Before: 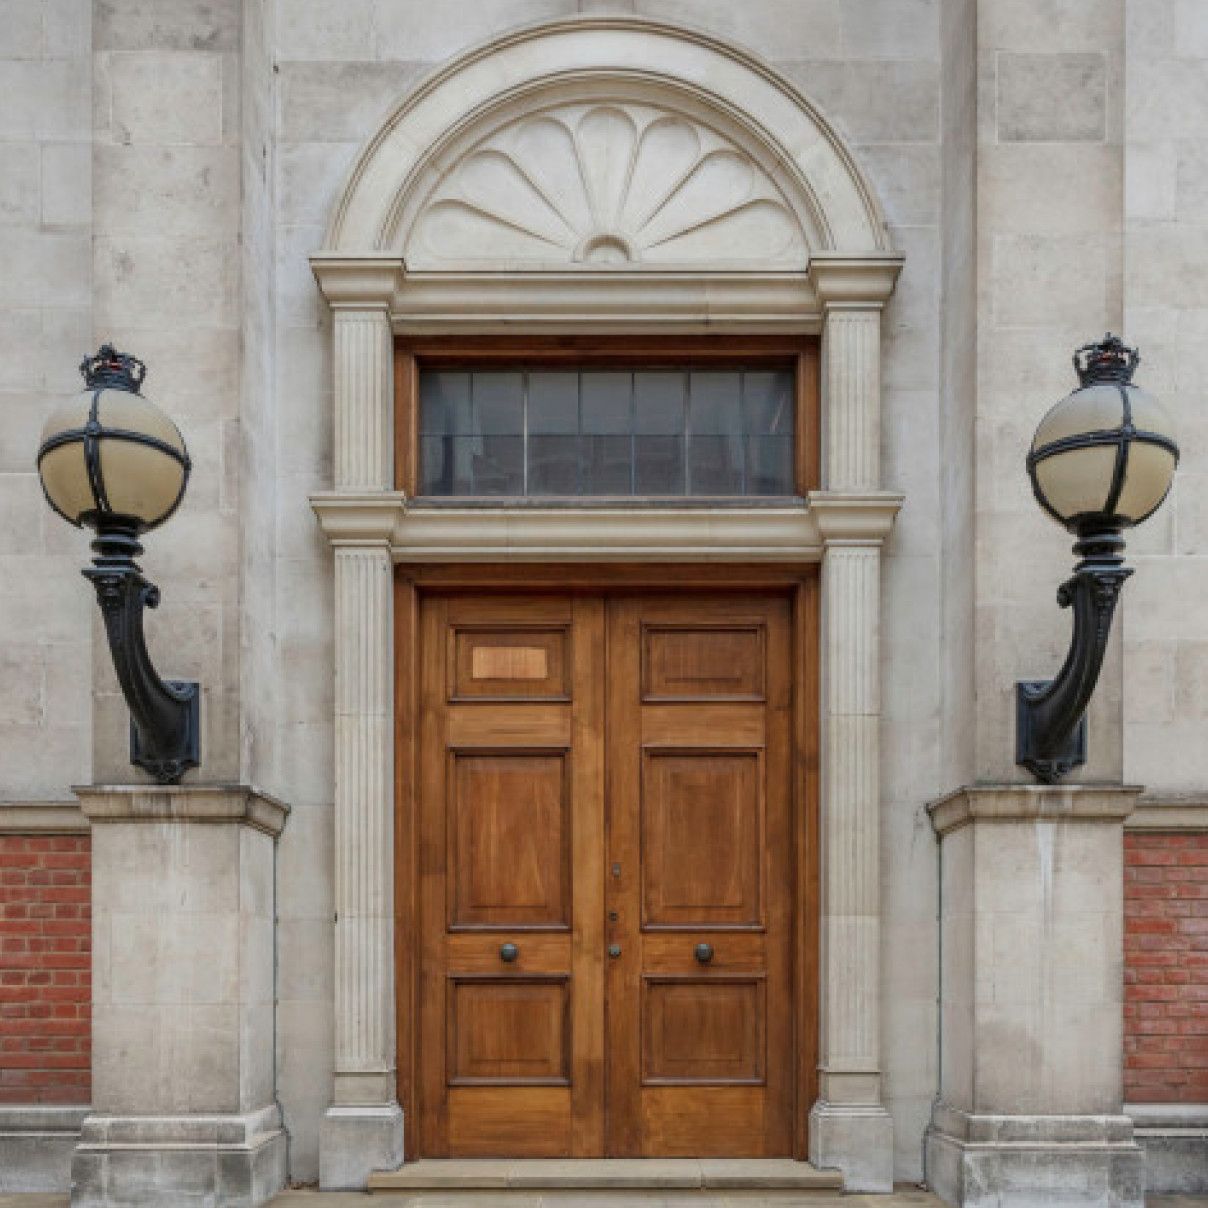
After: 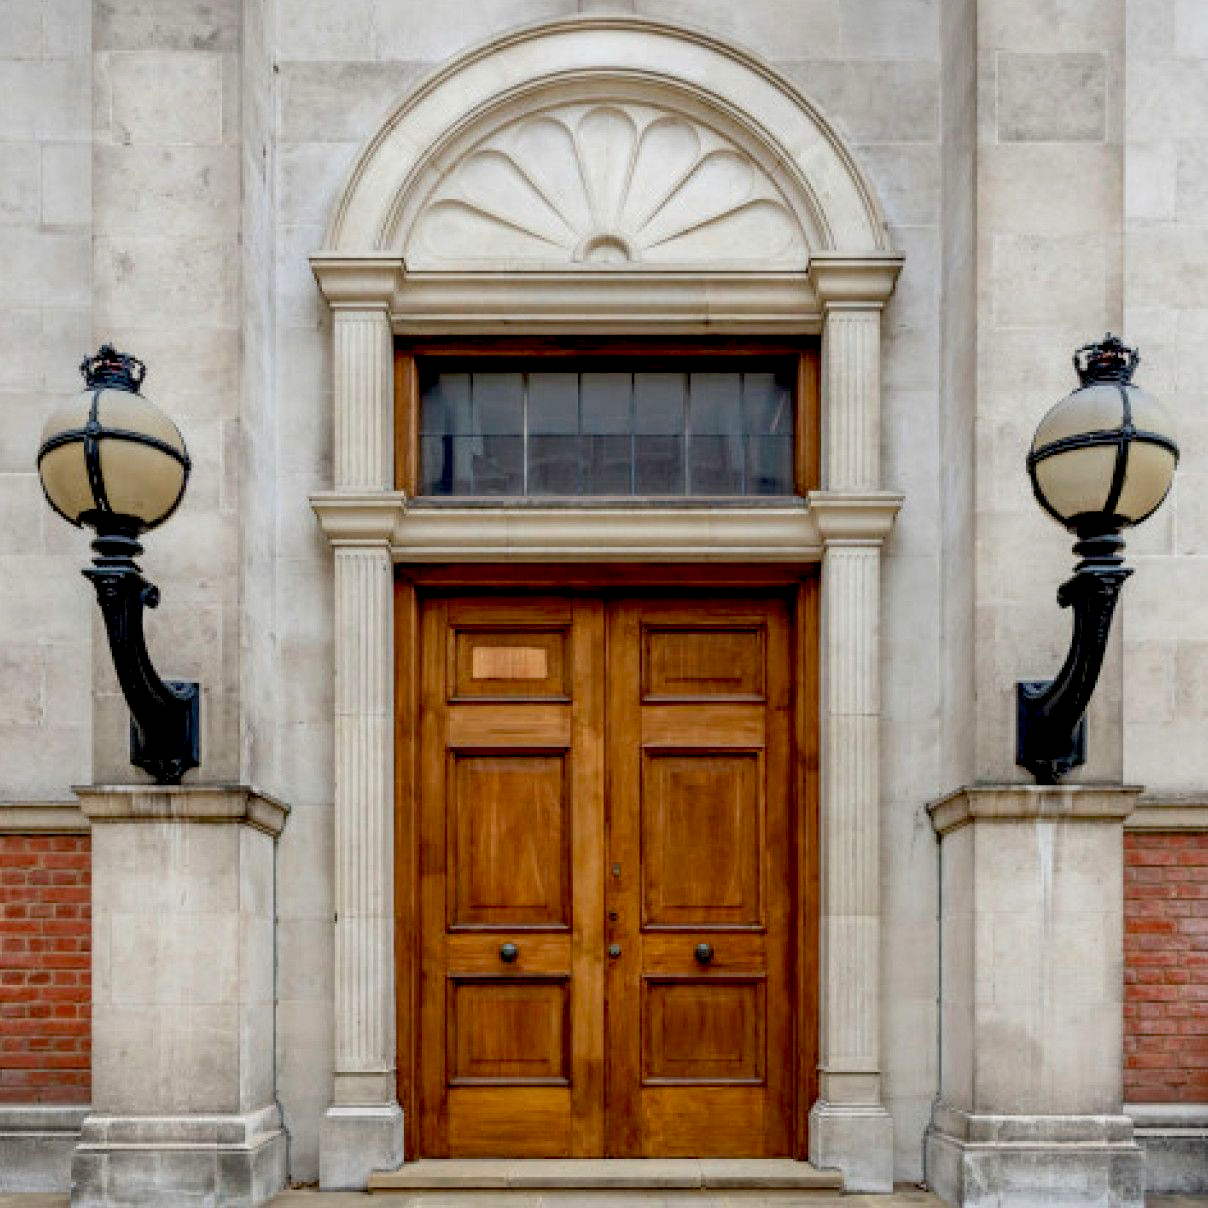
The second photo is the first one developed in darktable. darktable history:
exposure: black level correction 0.031, exposure 0.304 EV, compensate highlight preservation false
